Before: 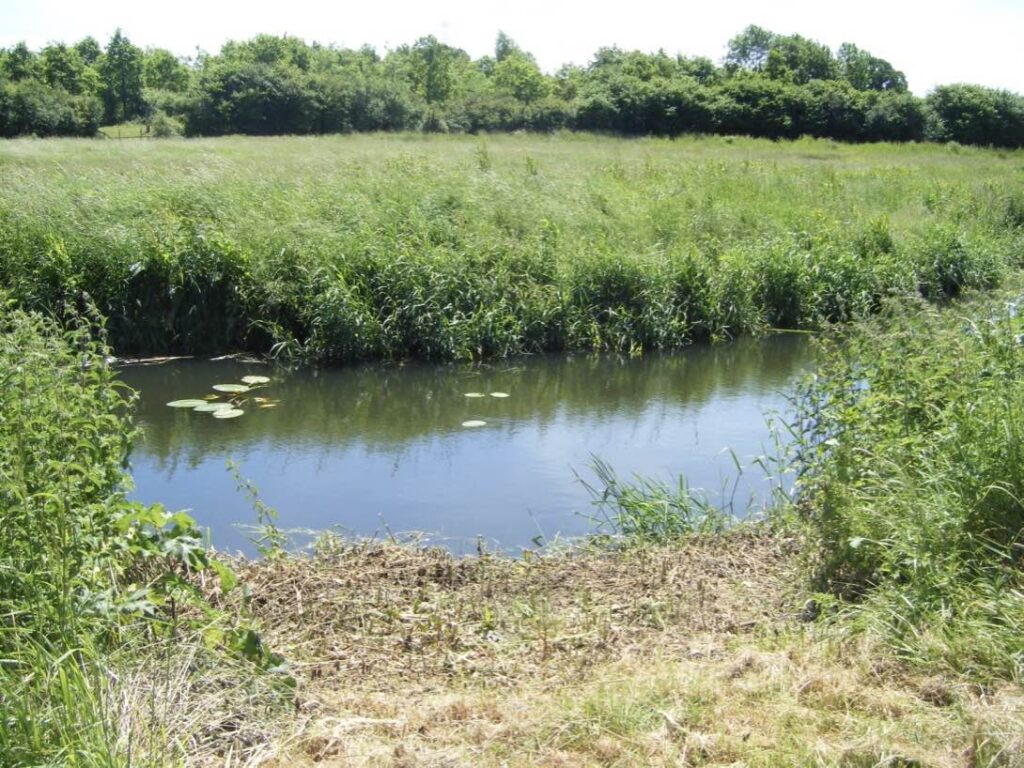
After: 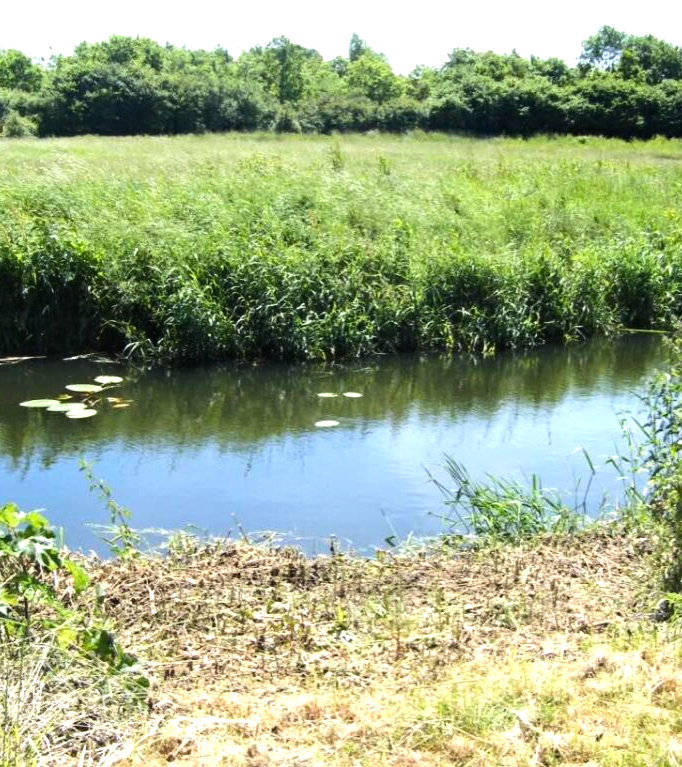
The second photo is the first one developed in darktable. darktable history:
crop and rotate: left 14.385%, right 18.948%
tone equalizer: -8 EV -0.75 EV, -7 EV -0.7 EV, -6 EV -0.6 EV, -5 EV -0.4 EV, -3 EV 0.4 EV, -2 EV 0.6 EV, -1 EV 0.7 EV, +0 EV 0.75 EV, edges refinement/feathering 500, mask exposure compensation -1.57 EV, preserve details no
haze removal: compatibility mode true, adaptive false
